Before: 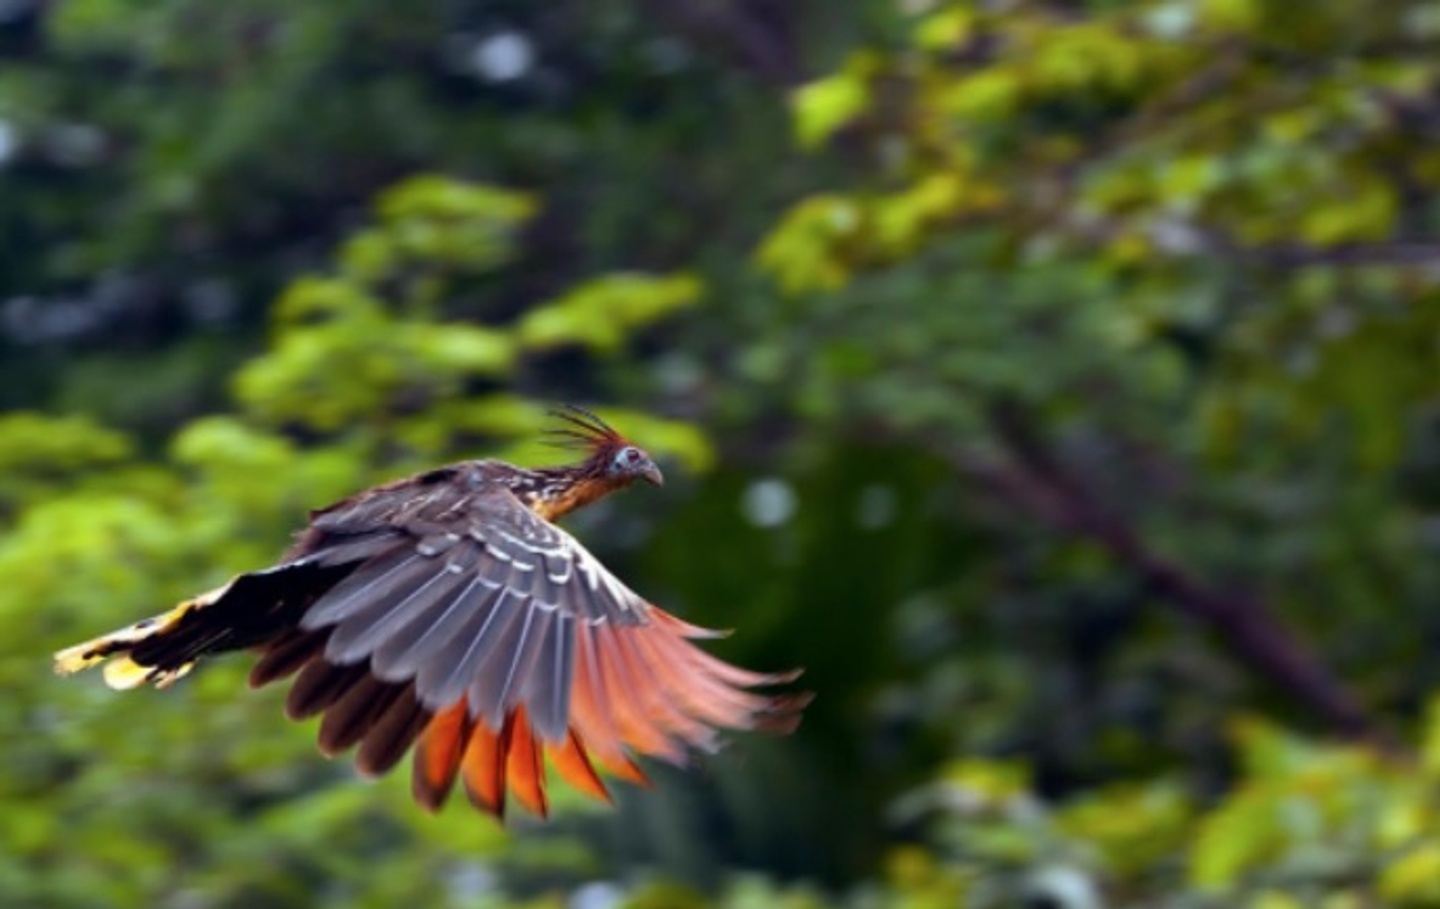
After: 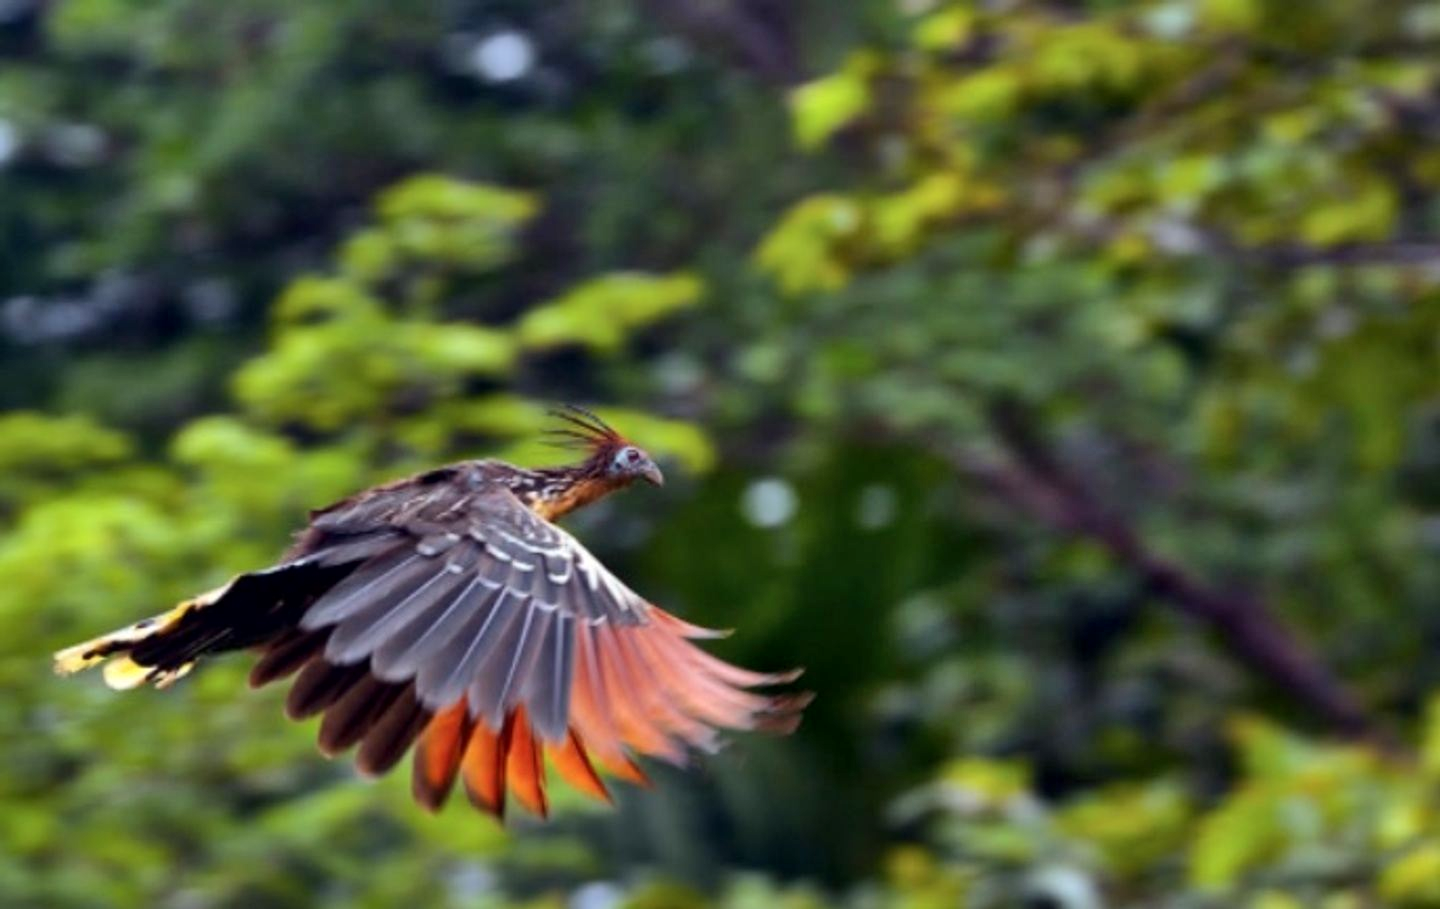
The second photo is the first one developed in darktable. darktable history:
shadows and highlights: soften with gaussian
local contrast: mode bilateral grid, contrast 20, coarseness 50, detail 120%, midtone range 0.2
